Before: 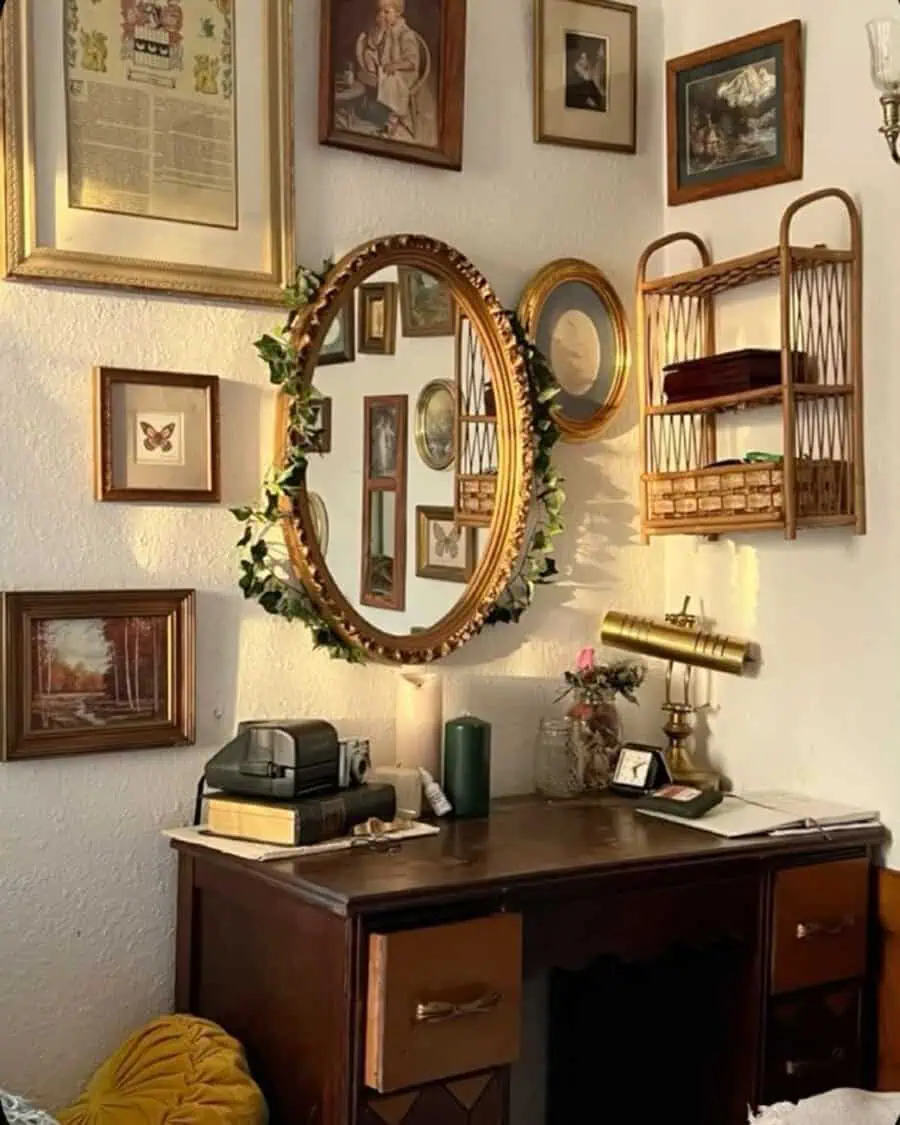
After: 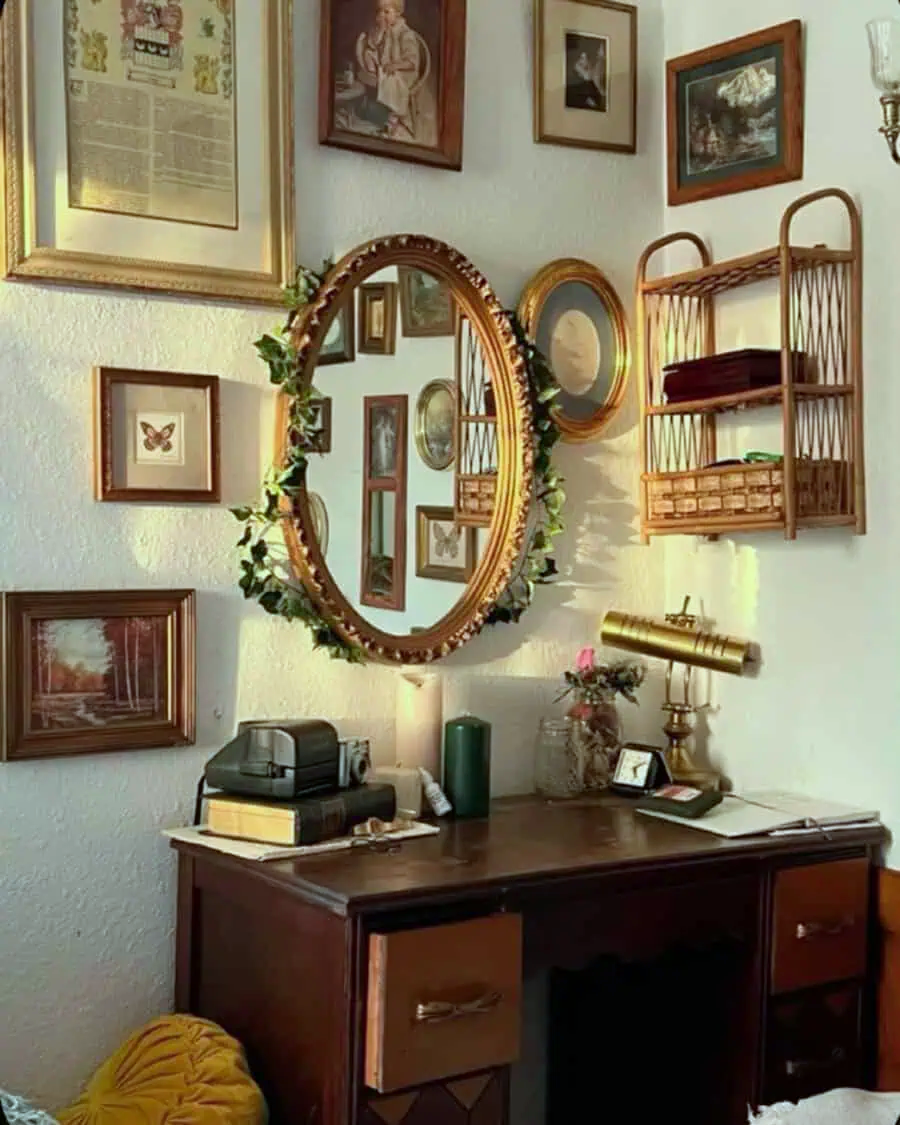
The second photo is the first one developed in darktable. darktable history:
color calibration: output R [0.972, 0.068, -0.094, 0], output G [-0.178, 1.216, -0.086, 0], output B [0.095, -0.136, 0.98, 0], illuminant F (fluorescent), F source F9 (Cool White Deluxe 4150 K) – high CRI, x 0.373, y 0.373, temperature 4157.71 K
